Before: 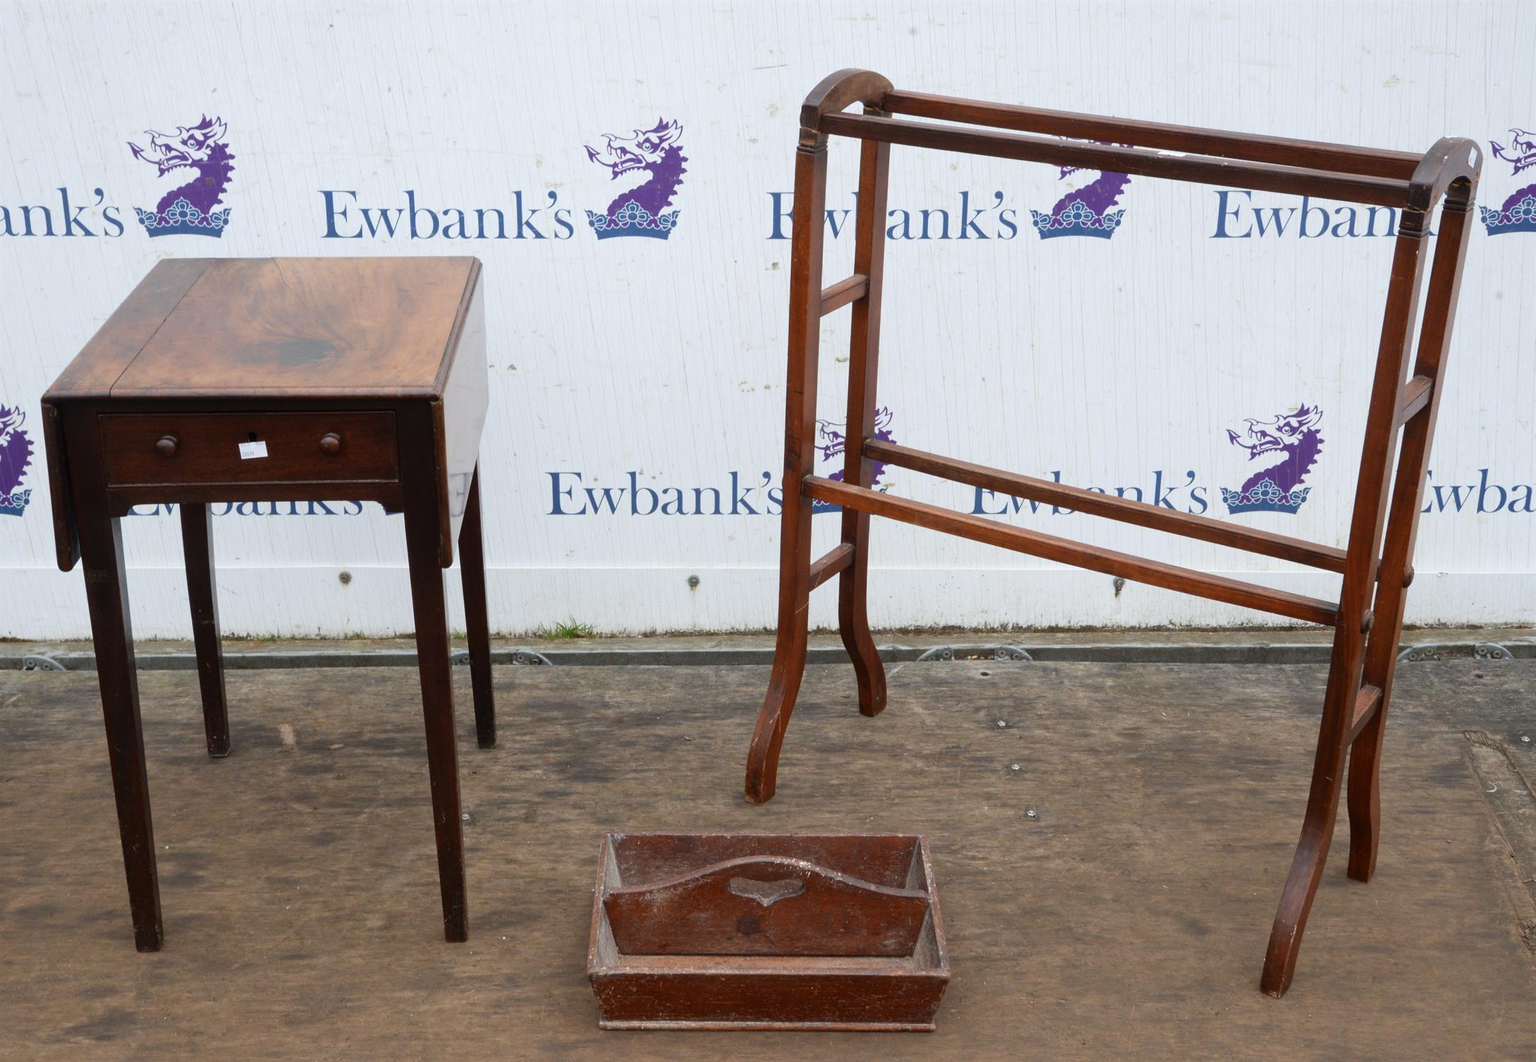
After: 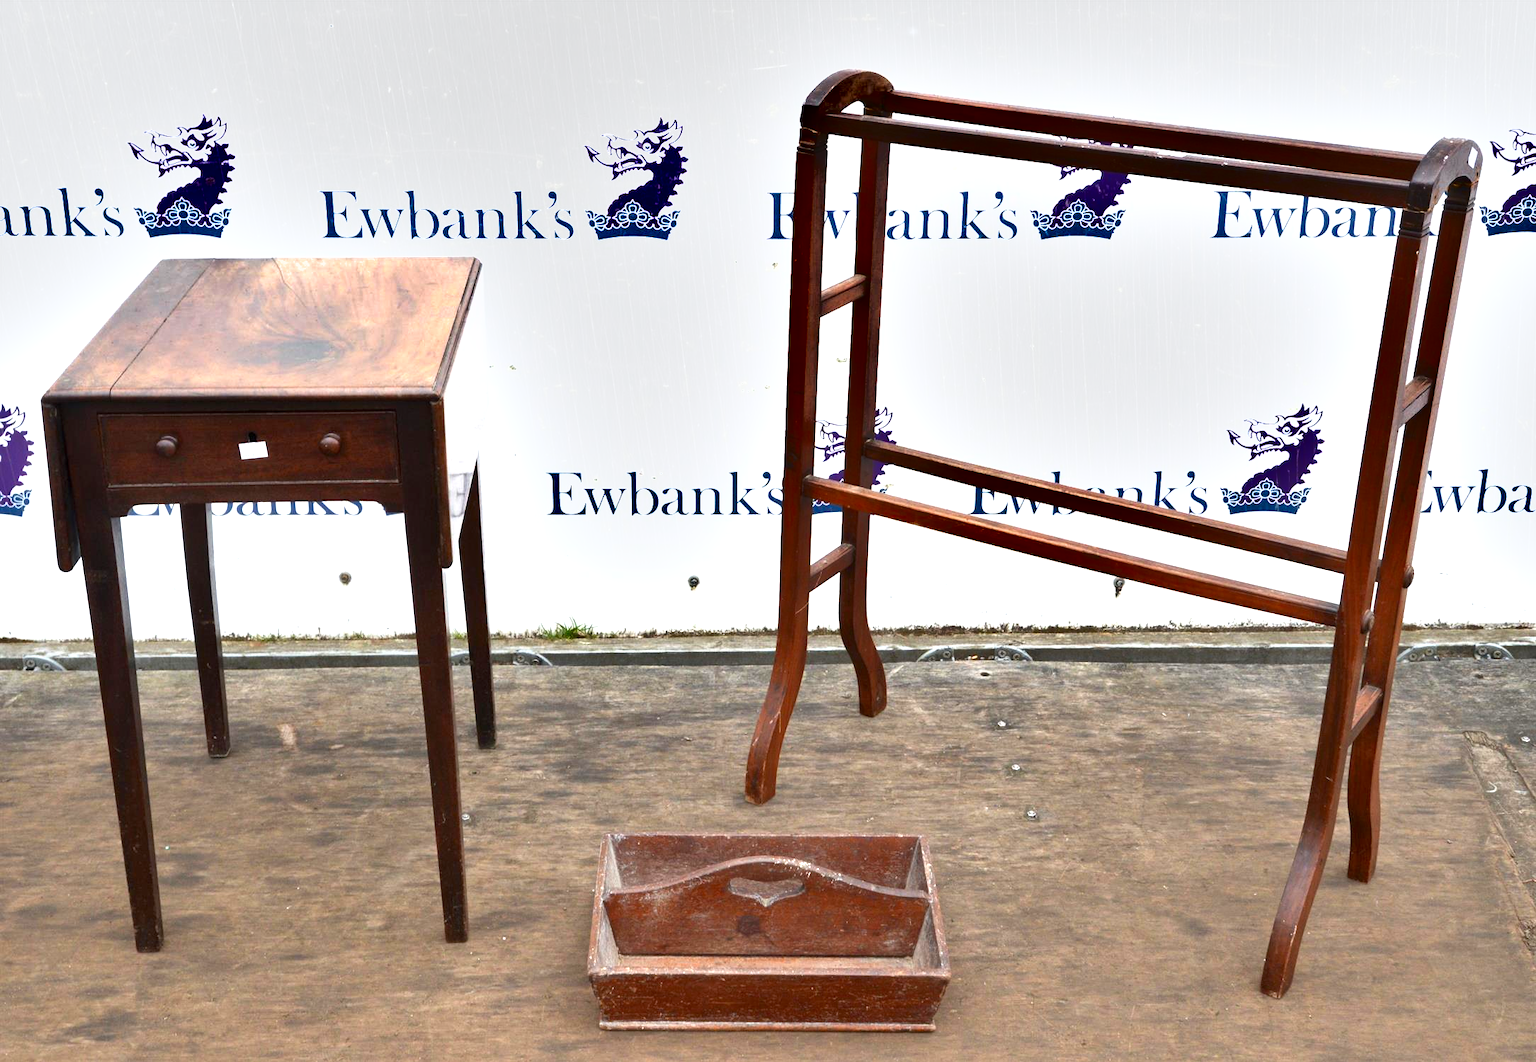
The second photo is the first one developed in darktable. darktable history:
exposure: black level correction 0.001, exposure 1.118 EV, compensate exposure bias true, compensate highlight preservation false
shadows and highlights: low approximation 0.01, soften with gaussian
